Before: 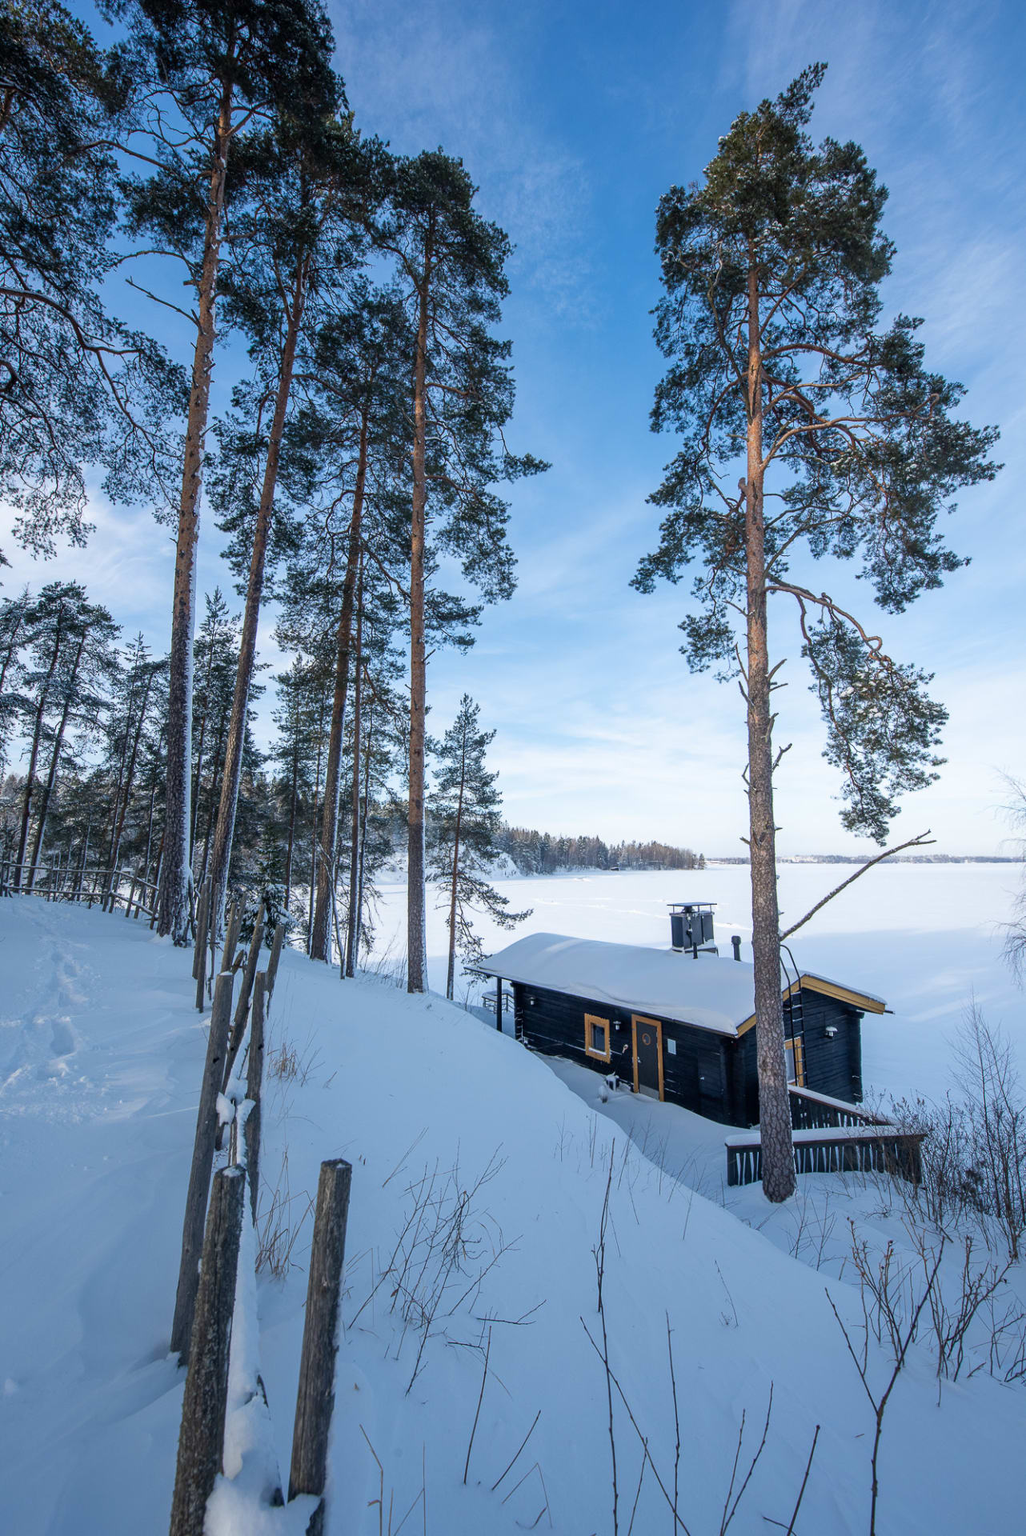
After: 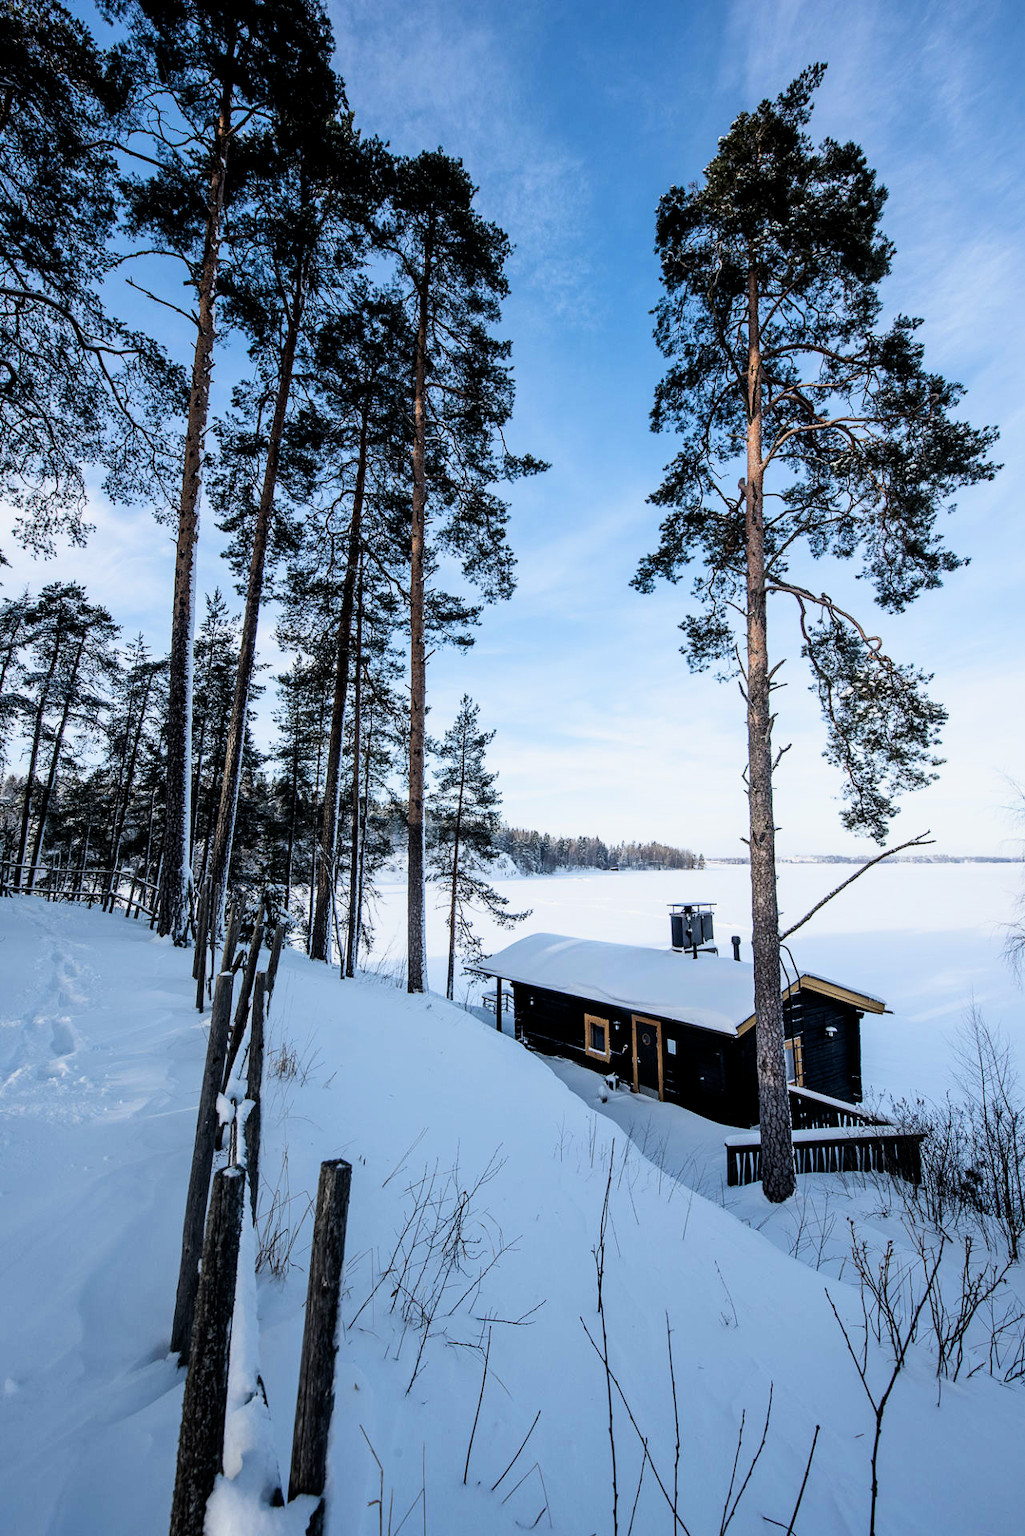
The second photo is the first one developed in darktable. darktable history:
contrast brightness saturation: contrast 0.14
filmic rgb: black relative exposure -4 EV, white relative exposure 3 EV, hardness 3.02, contrast 1.4
